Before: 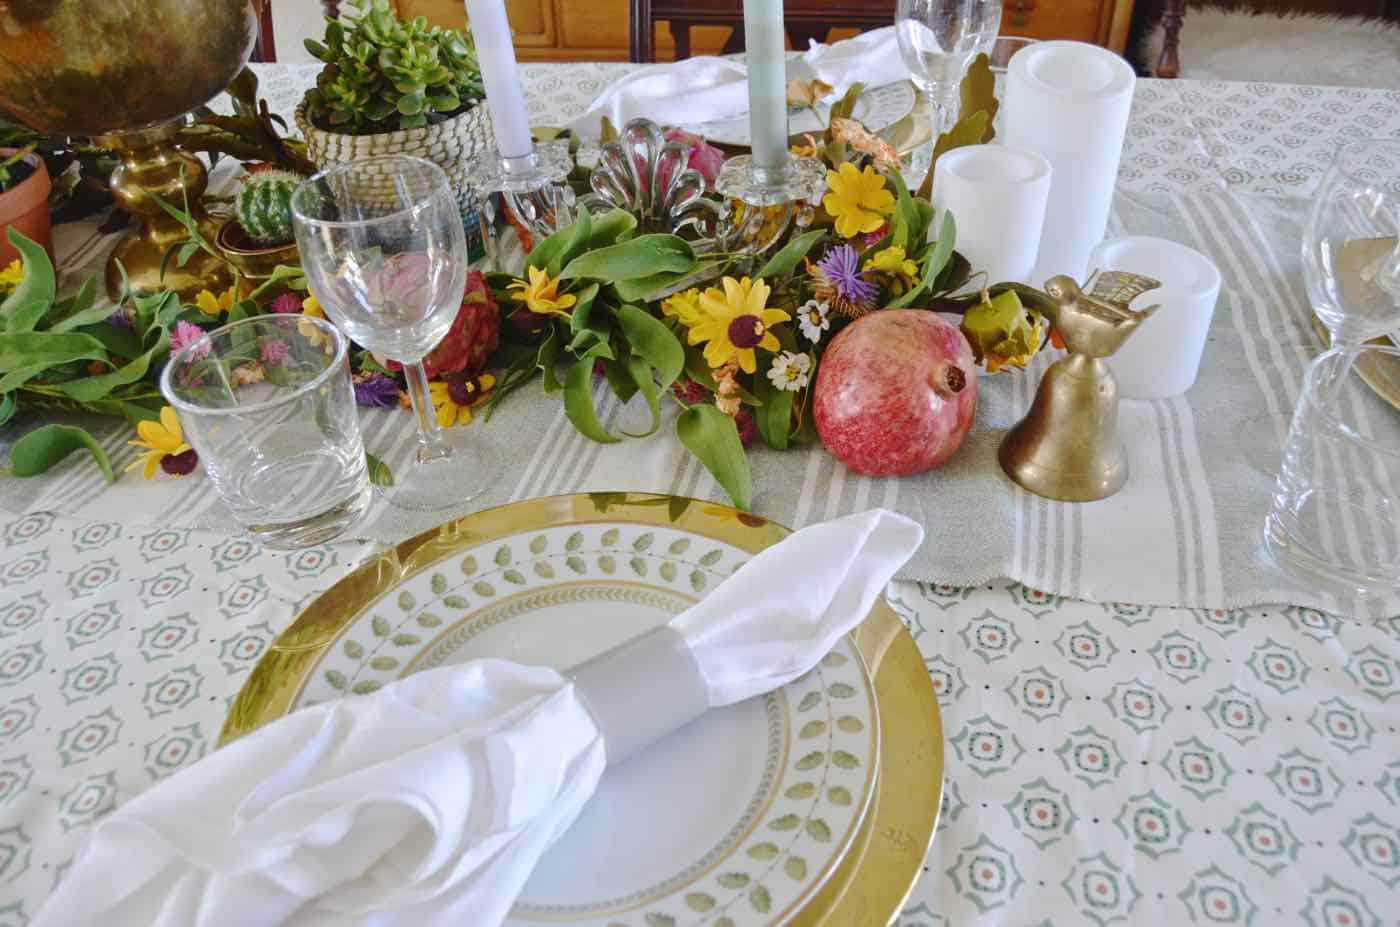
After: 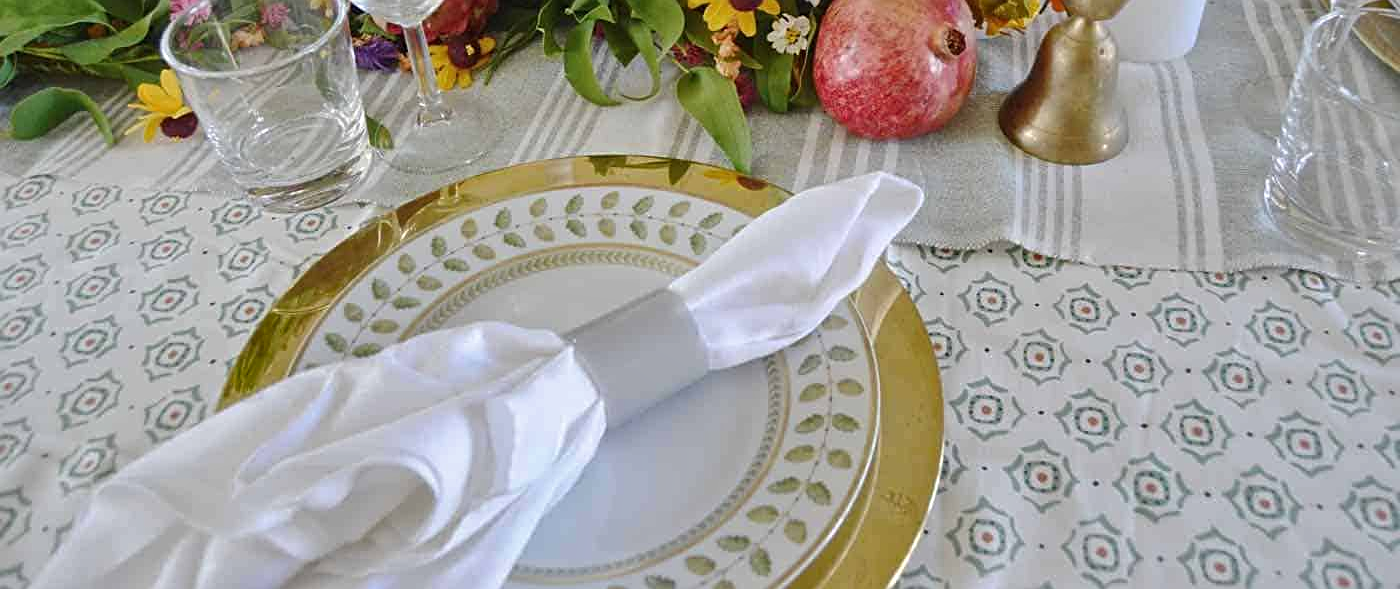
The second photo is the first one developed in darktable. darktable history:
shadows and highlights: radius 133.83, soften with gaussian
sharpen: on, module defaults
crop and rotate: top 36.435%
